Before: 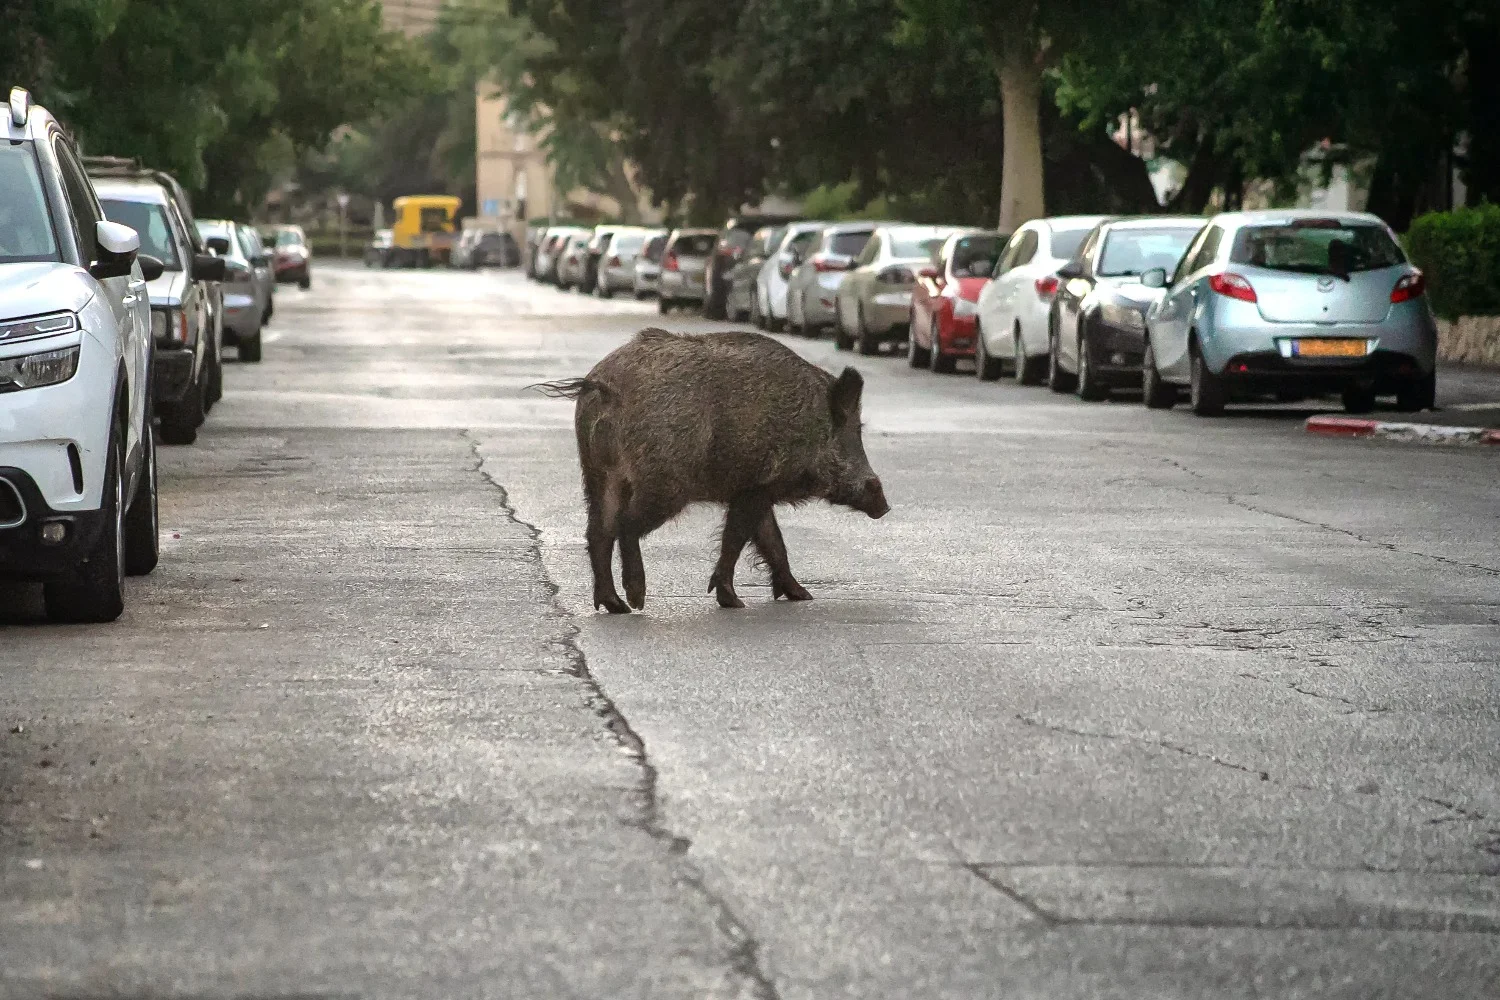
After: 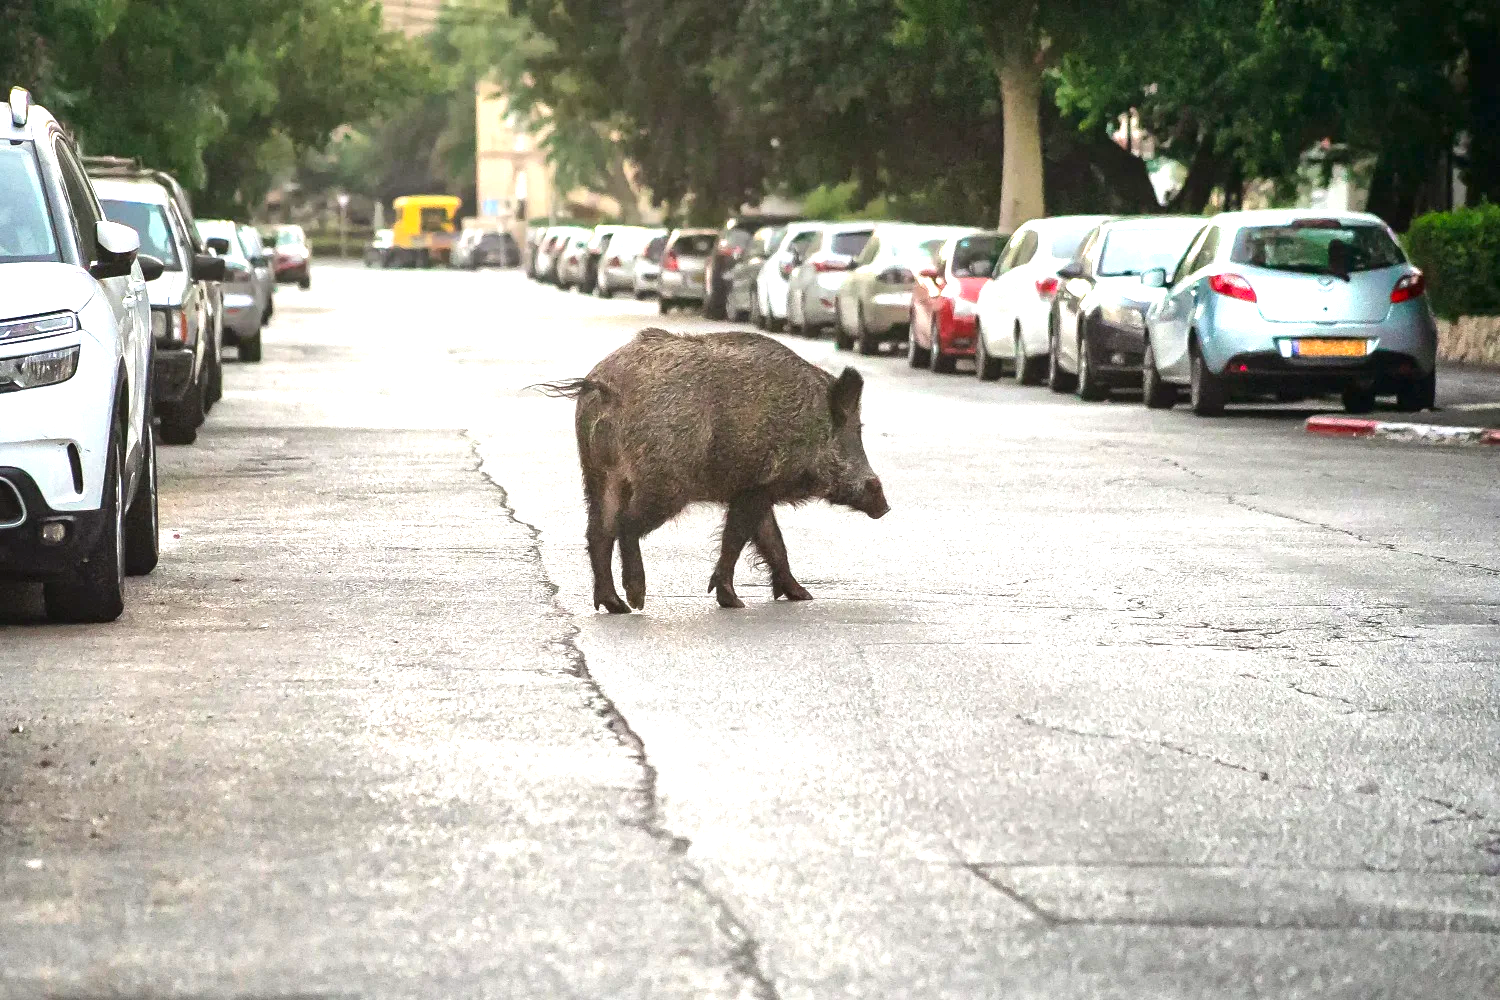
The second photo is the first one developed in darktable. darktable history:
contrast brightness saturation: contrast 0.041, saturation 0.161
exposure: black level correction 0, exposure 1.098 EV, compensate highlight preservation false
